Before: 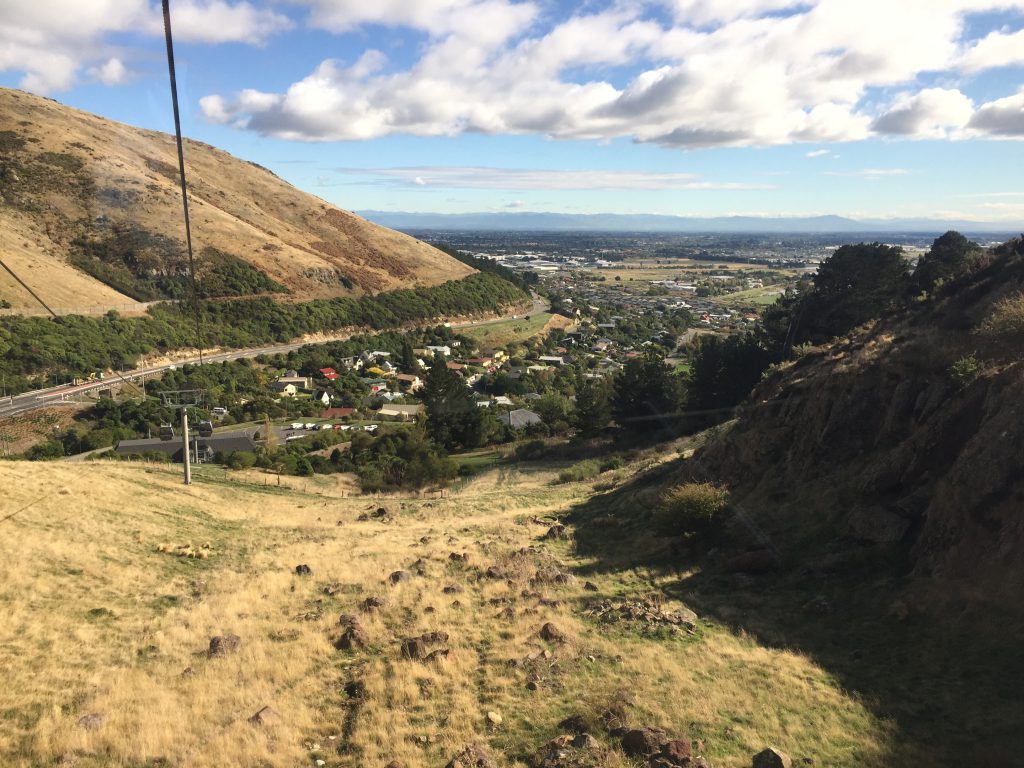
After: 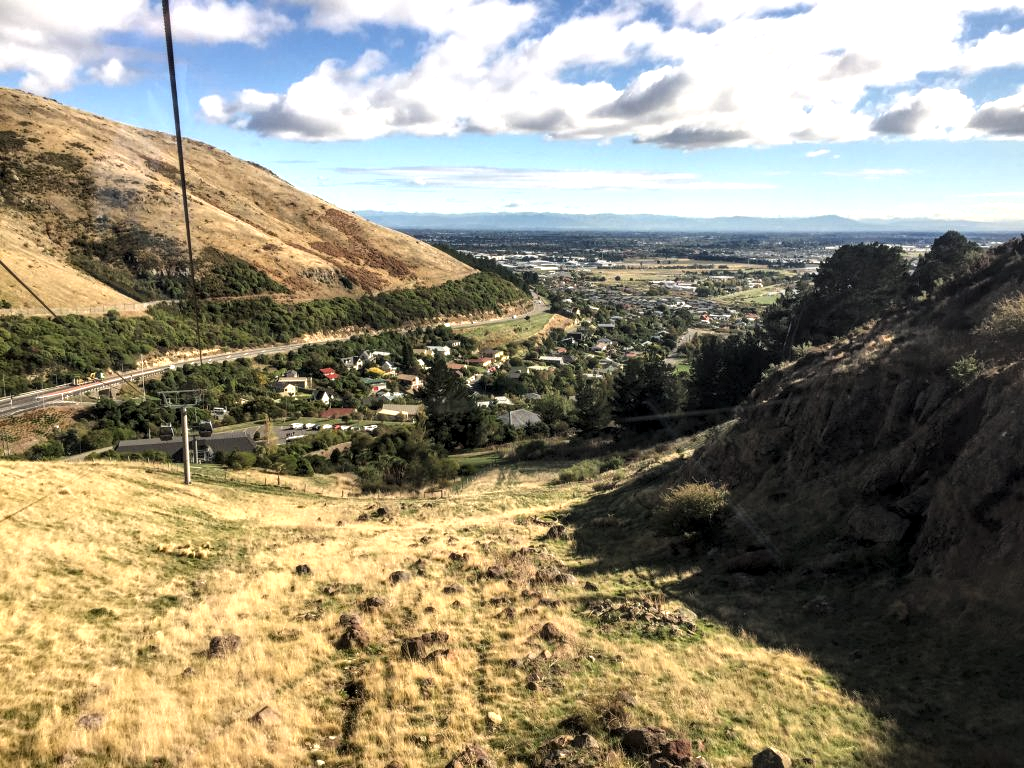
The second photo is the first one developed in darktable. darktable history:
local contrast: detail 140%
levels: levels [0.055, 0.477, 0.9]
